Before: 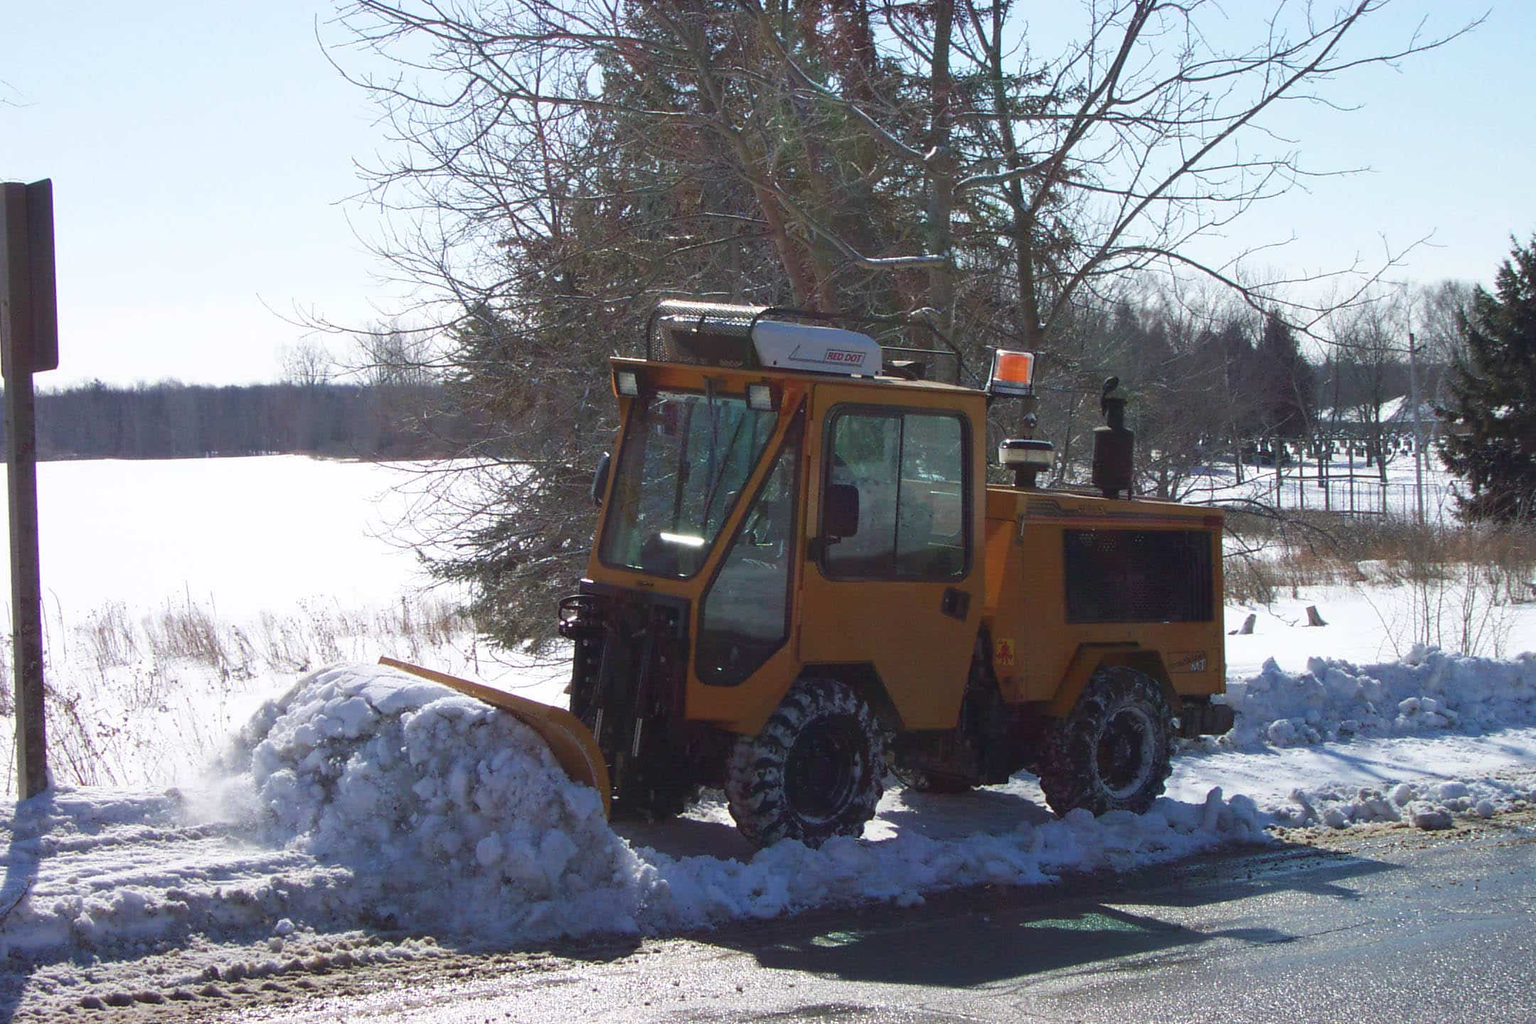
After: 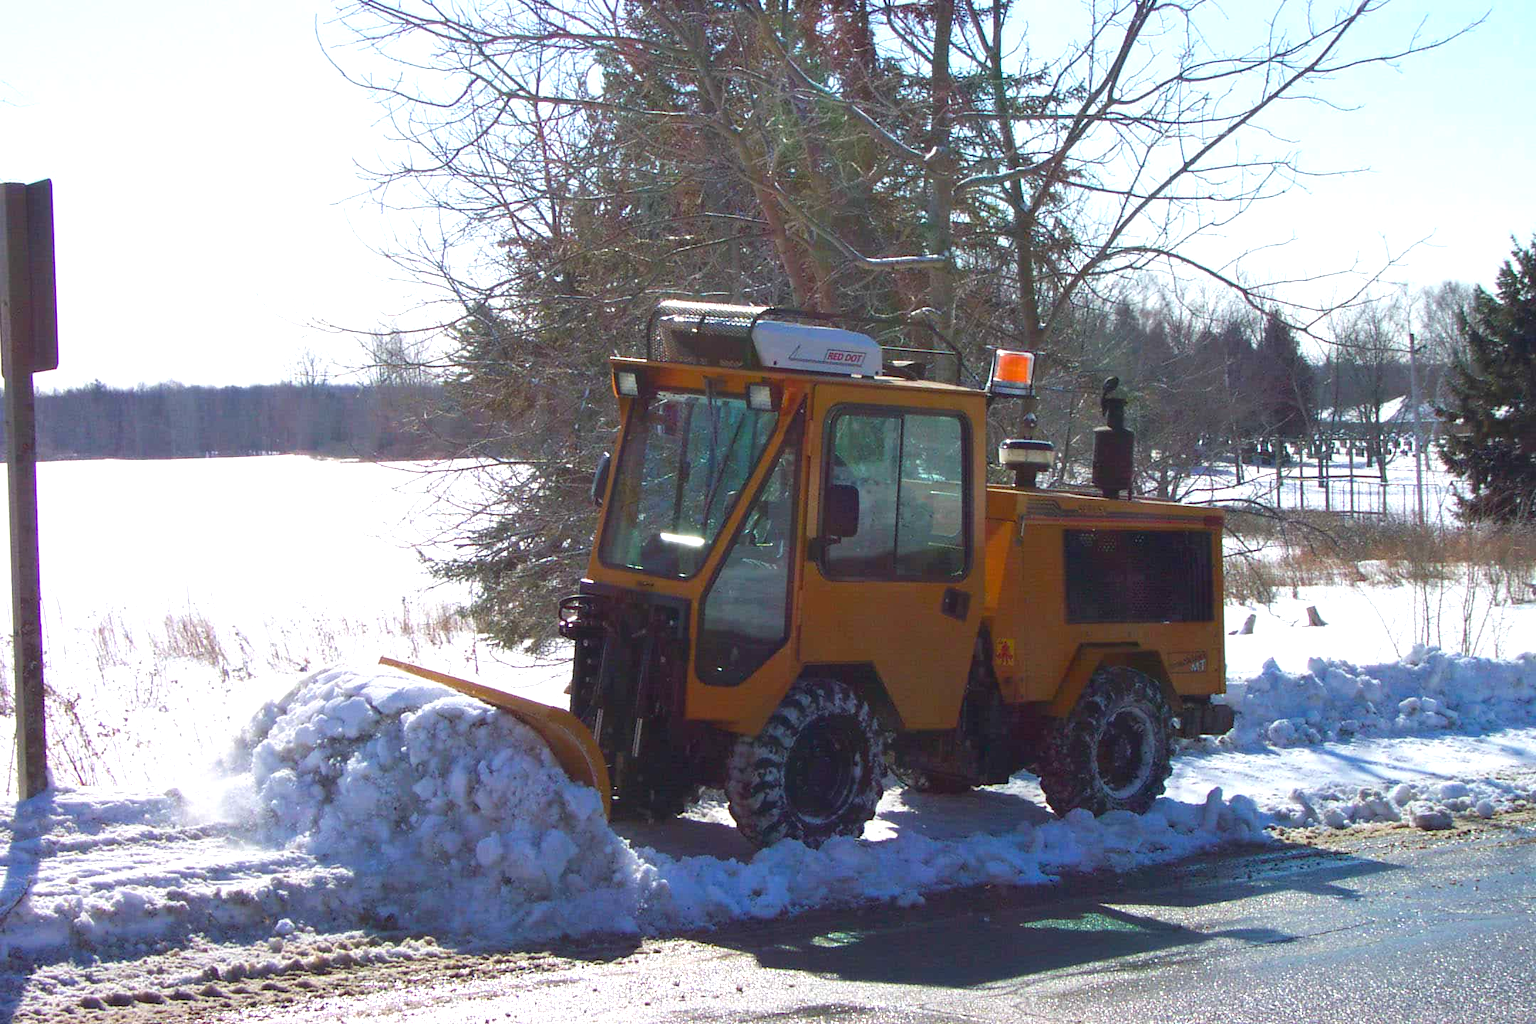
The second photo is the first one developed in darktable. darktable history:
exposure: black level correction 0.001, exposure 0.499 EV, compensate highlight preservation false
color balance rgb: power › hue 74.16°, linear chroma grading › global chroma 24.694%, perceptual saturation grading › global saturation 0.885%
